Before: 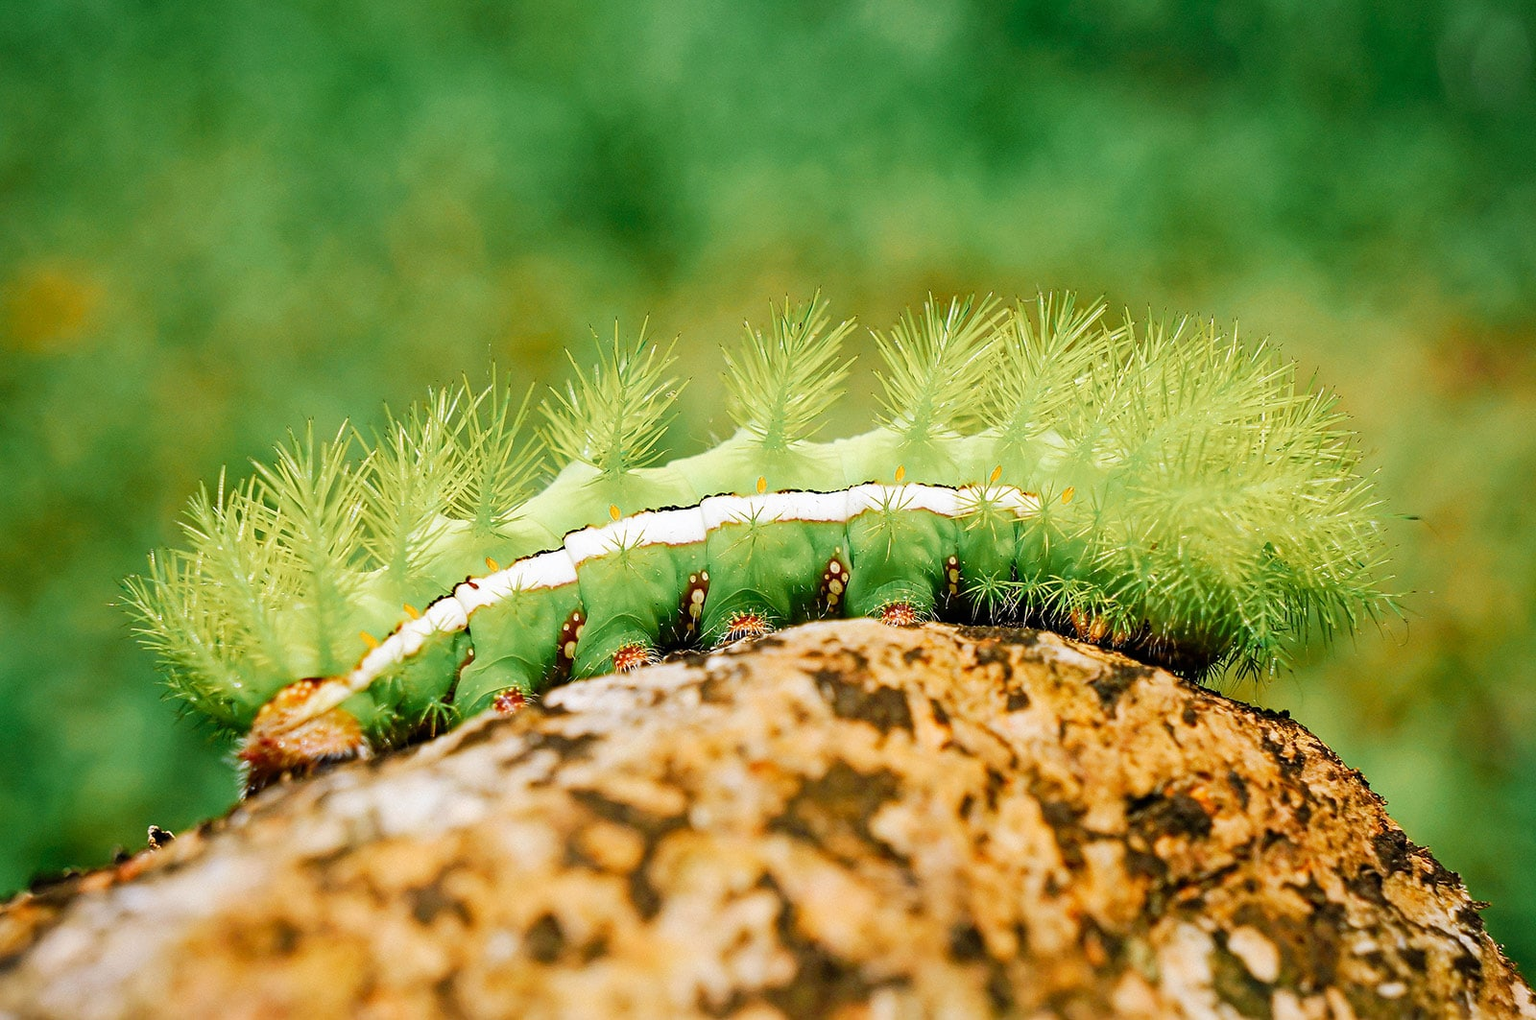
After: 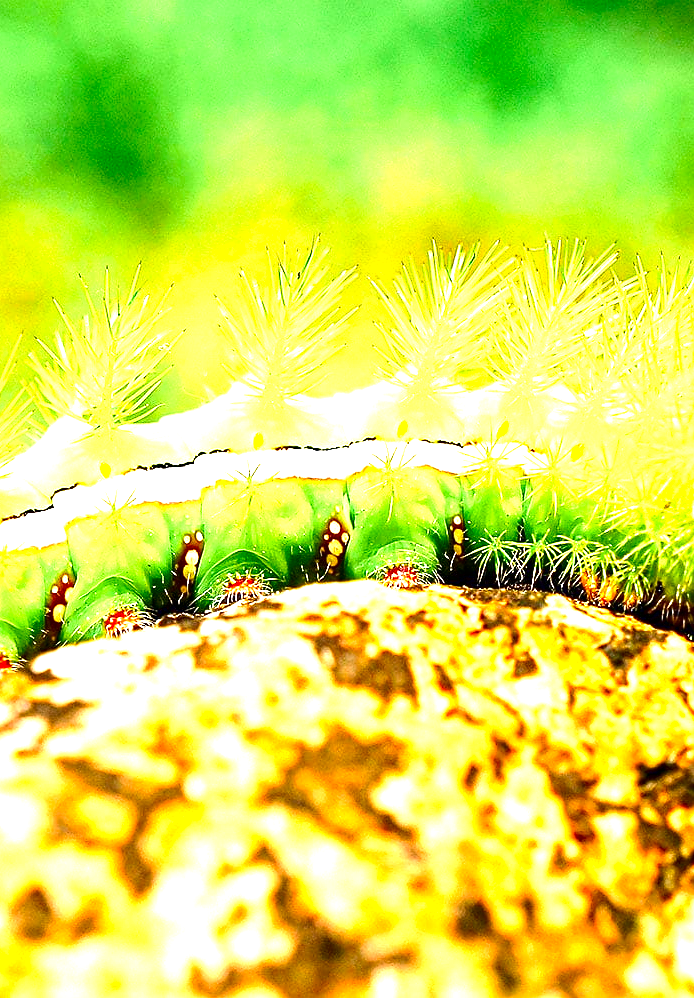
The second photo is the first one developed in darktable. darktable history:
exposure: black level correction 0.001, exposure 1.84 EV, compensate highlight preservation false
contrast brightness saturation: contrast 0.12, brightness -0.12, saturation 0.2
crop: left 33.452%, top 6.025%, right 23.155%
color correction: highlights a* 7.34, highlights b* 4.37
sharpen: radius 1.458, amount 0.398, threshold 1.271
